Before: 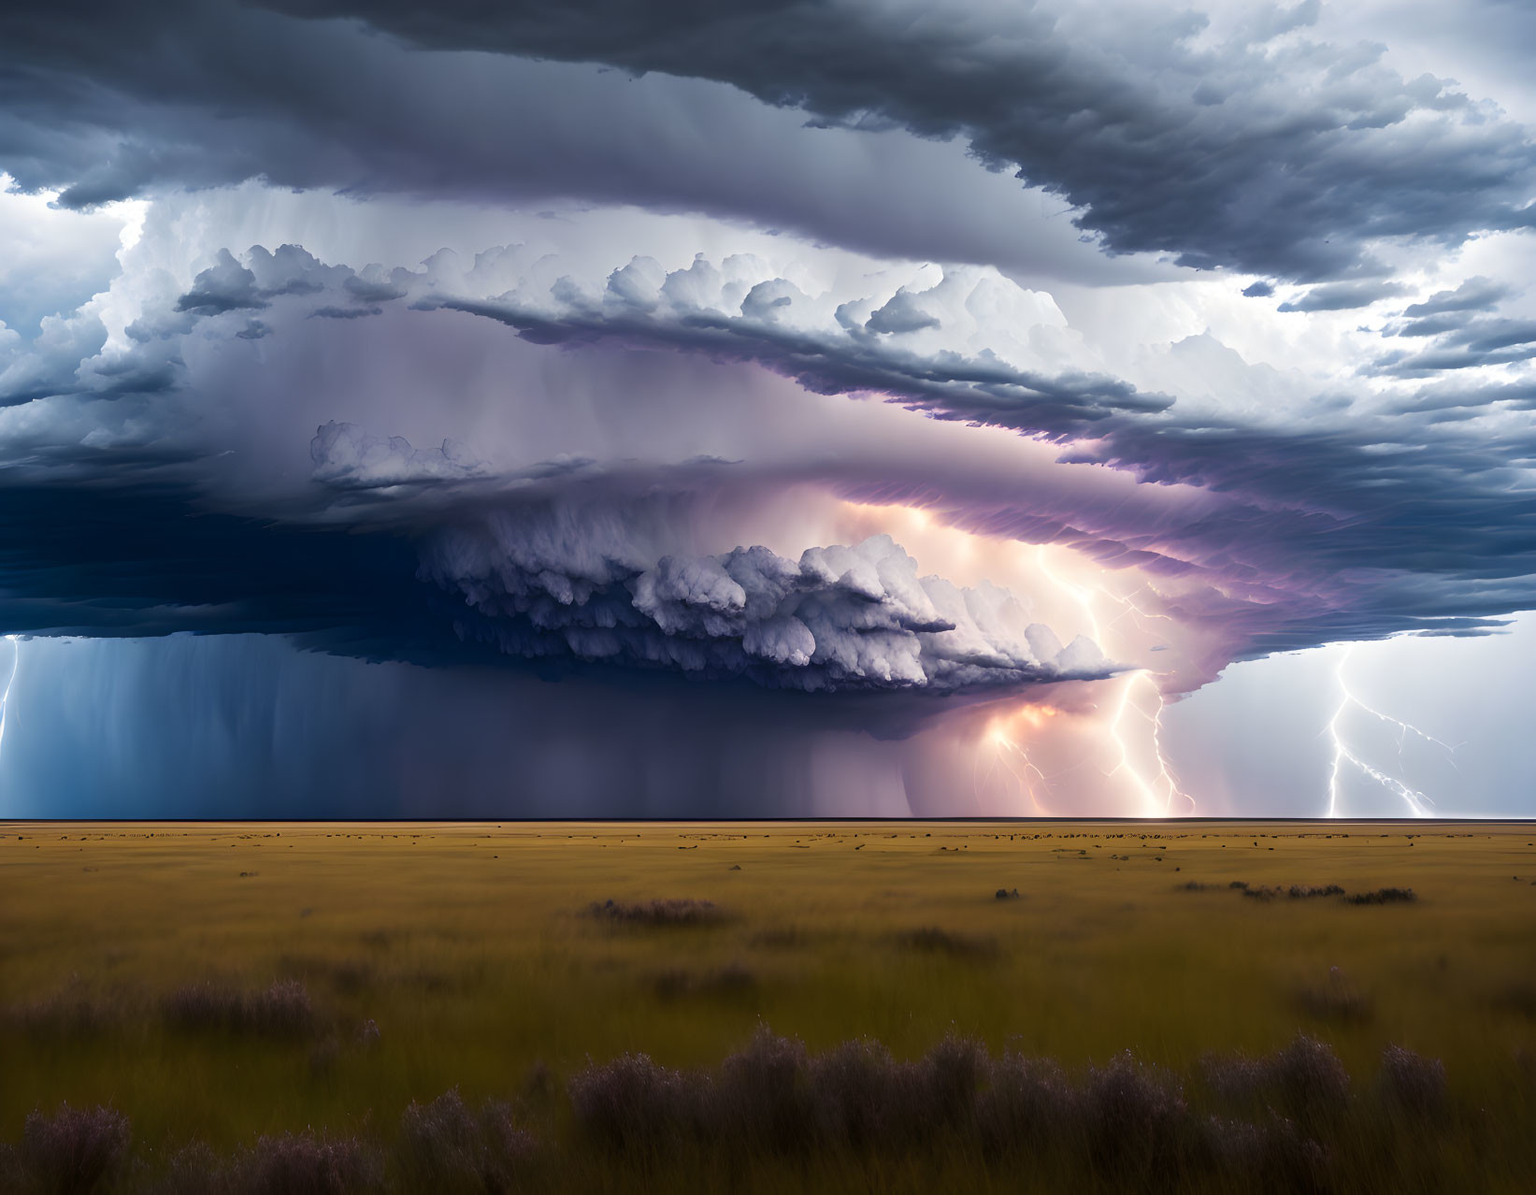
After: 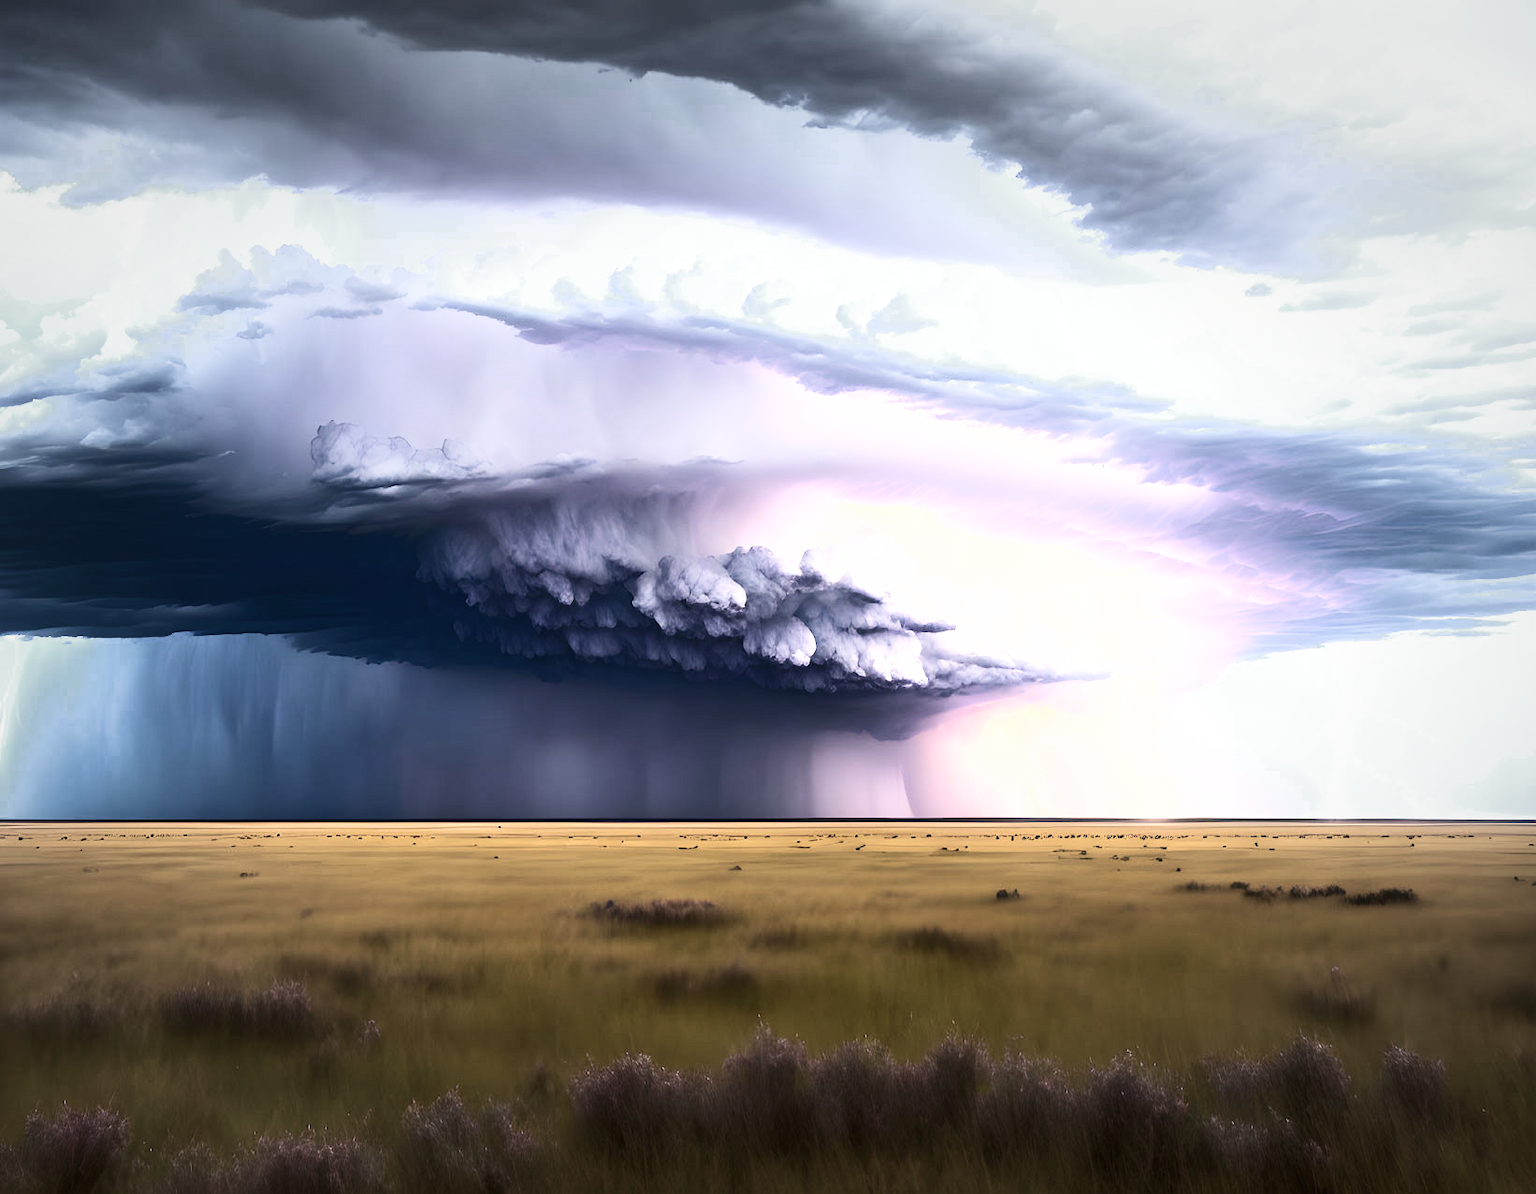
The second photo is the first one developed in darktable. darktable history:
exposure: black level correction 0, exposure 1.199 EV, compensate highlight preservation false
color zones: curves: ch0 [(0.25, 0.5) (0.636, 0.25) (0.75, 0.5)]
shadows and highlights: highlights 70.15, soften with gaussian
tone equalizer: mask exposure compensation -0.487 EV
vignetting: fall-off start 70.29%, brightness -0.186, saturation -0.295, width/height ratio 1.333, unbound false
contrast brightness saturation: contrast 0.247, saturation -0.312
velvia: on, module defaults
